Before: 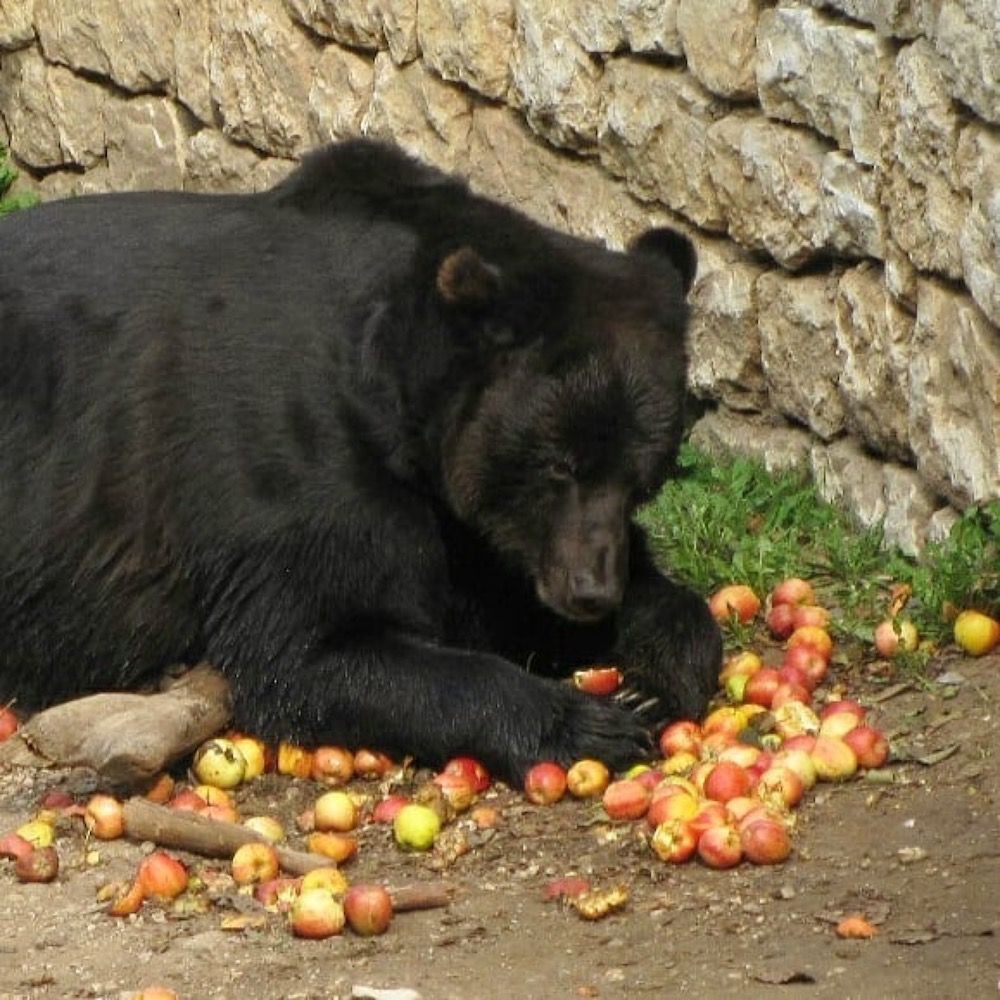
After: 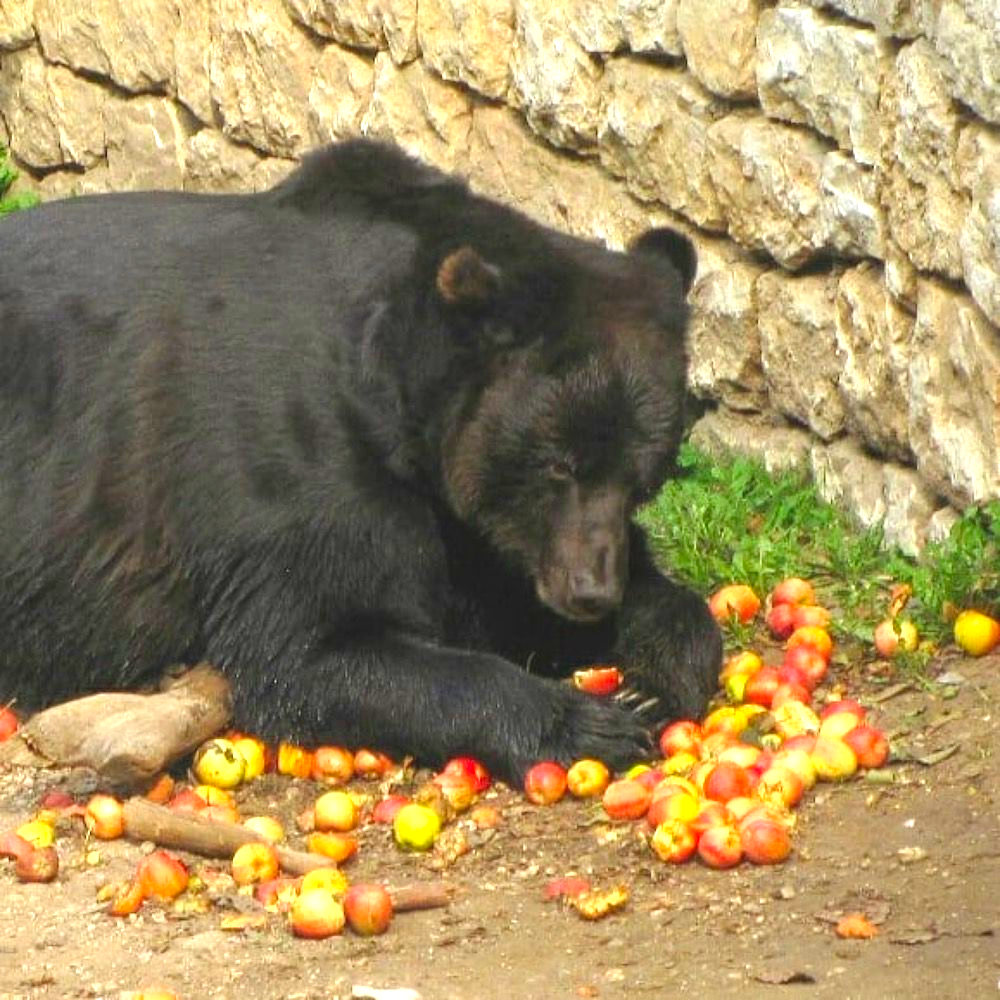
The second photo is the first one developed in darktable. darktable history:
exposure: black level correction 0, exposure 1.099 EV, compensate exposure bias true, compensate highlight preservation false
contrast brightness saturation: contrast -0.187, saturation 0.187
levels: levels [0, 0.498, 0.996]
